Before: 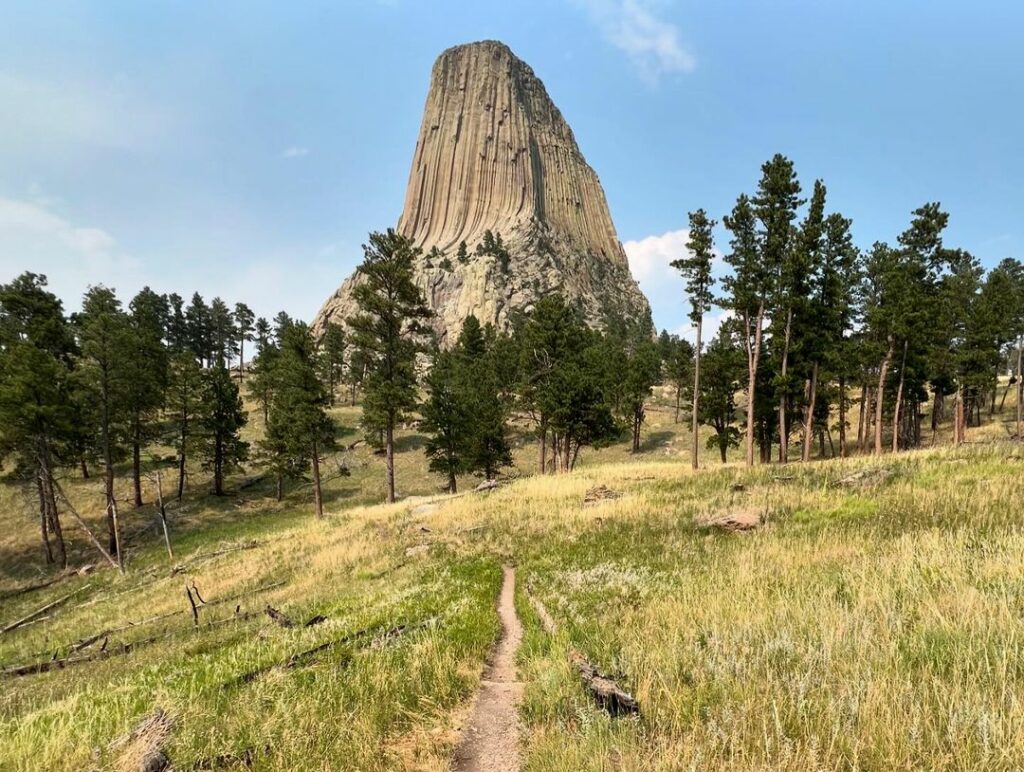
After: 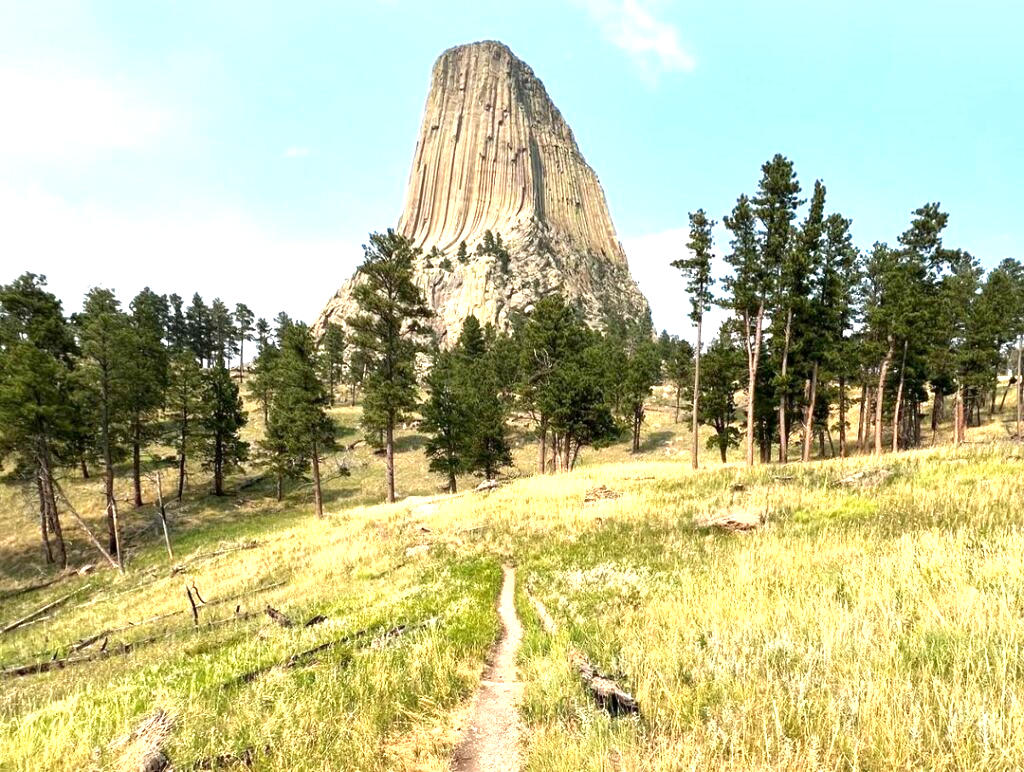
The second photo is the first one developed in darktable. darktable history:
exposure: black level correction 0.001, exposure 1.052 EV, compensate highlight preservation false
